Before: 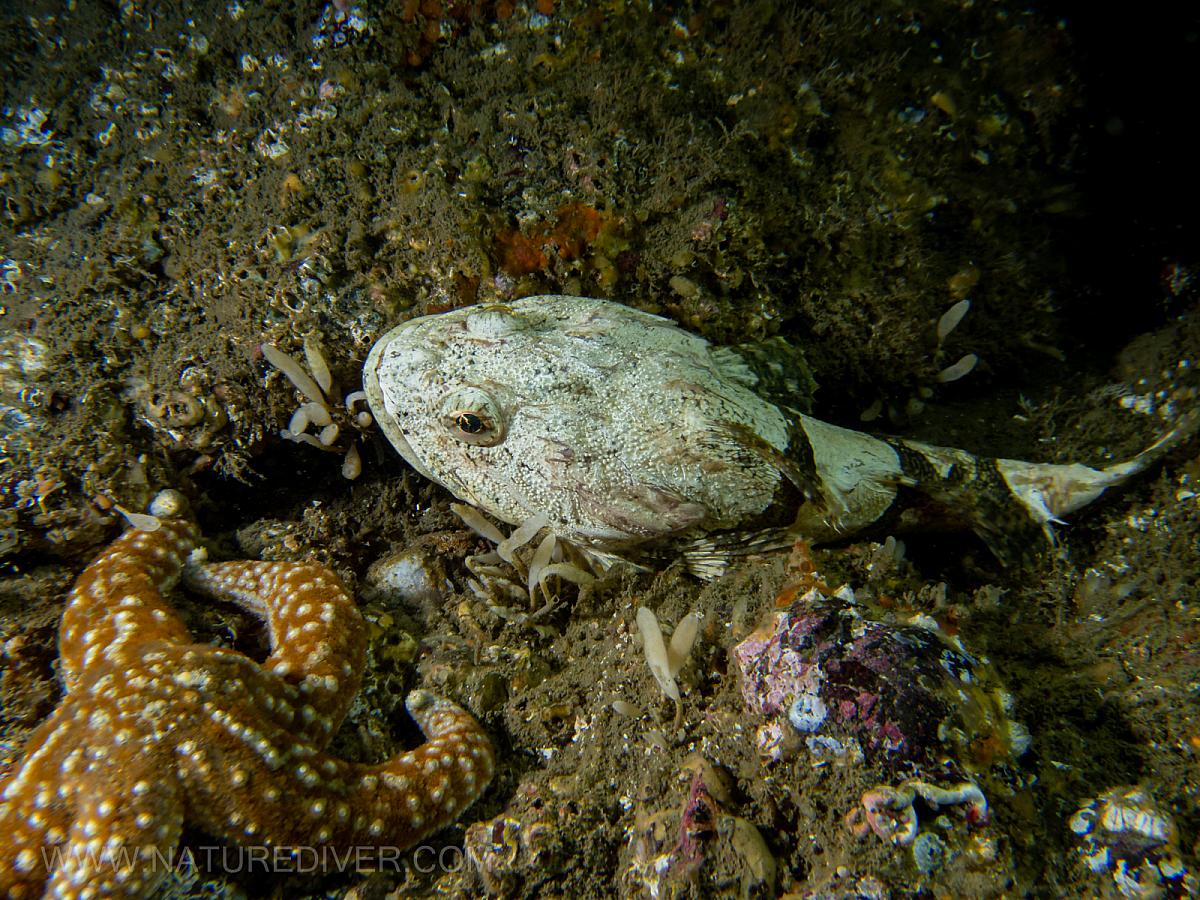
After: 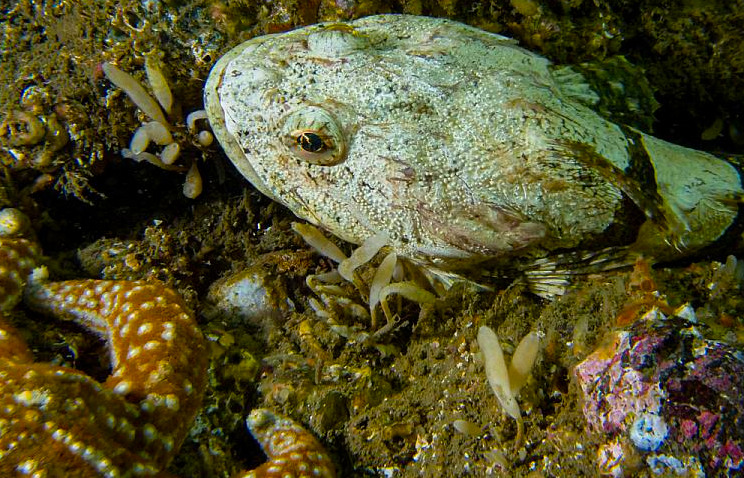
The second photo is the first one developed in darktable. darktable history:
crop: left 13.312%, top 31.28%, right 24.627%, bottom 15.582%
color balance rgb: linear chroma grading › global chroma 15%, perceptual saturation grading › global saturation 30%
